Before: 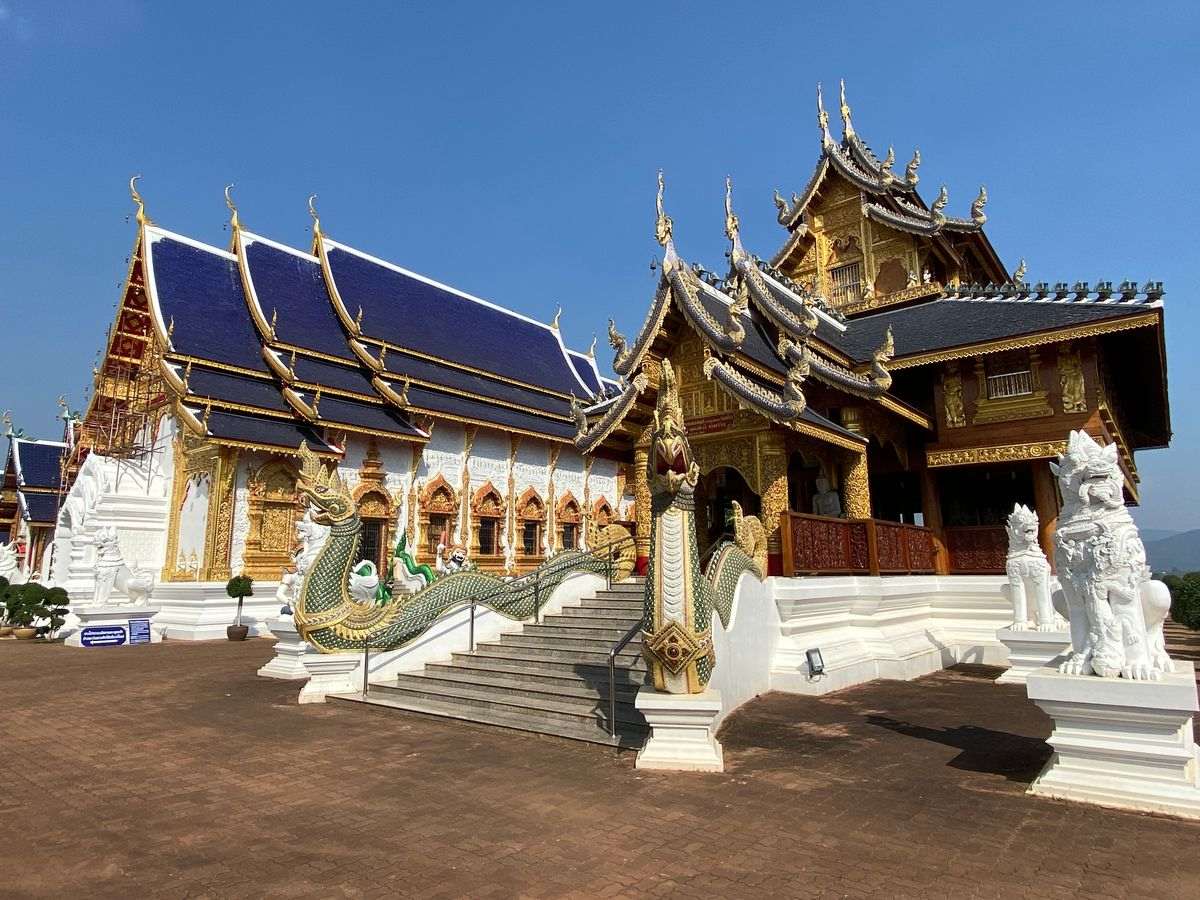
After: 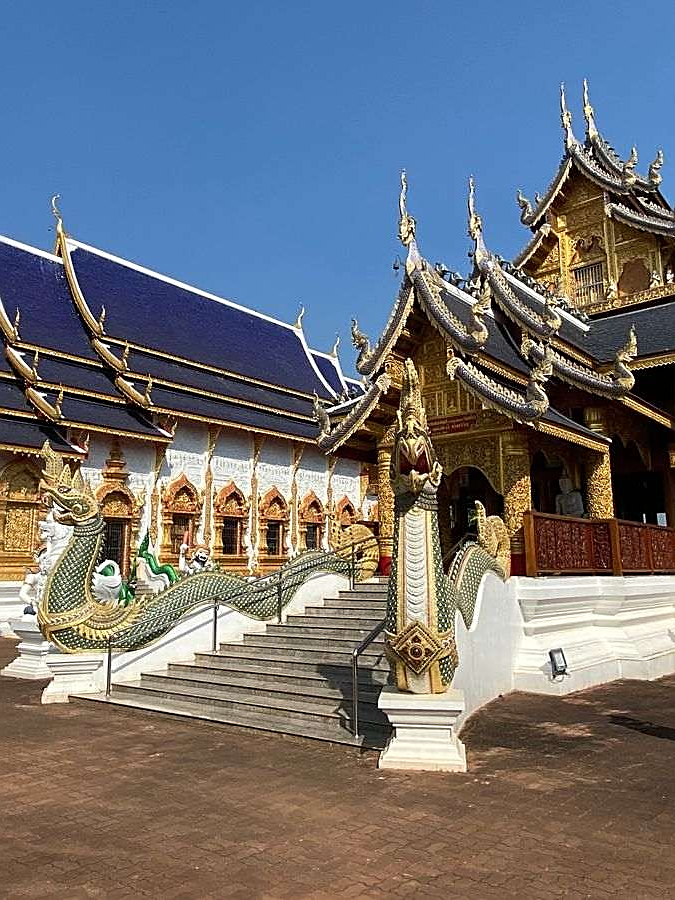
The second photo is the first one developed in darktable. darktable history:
crop: left 21.496%, right 22.254%
sharpen: amount 0.575
